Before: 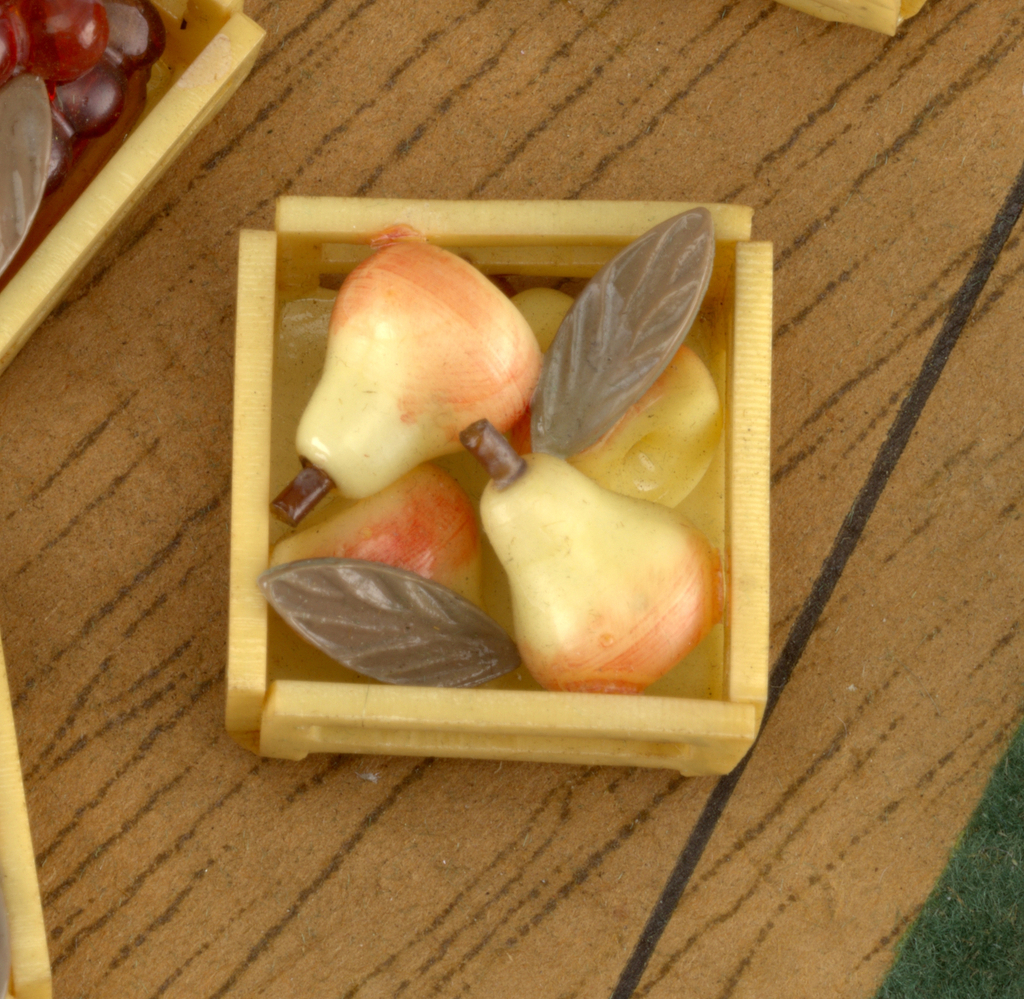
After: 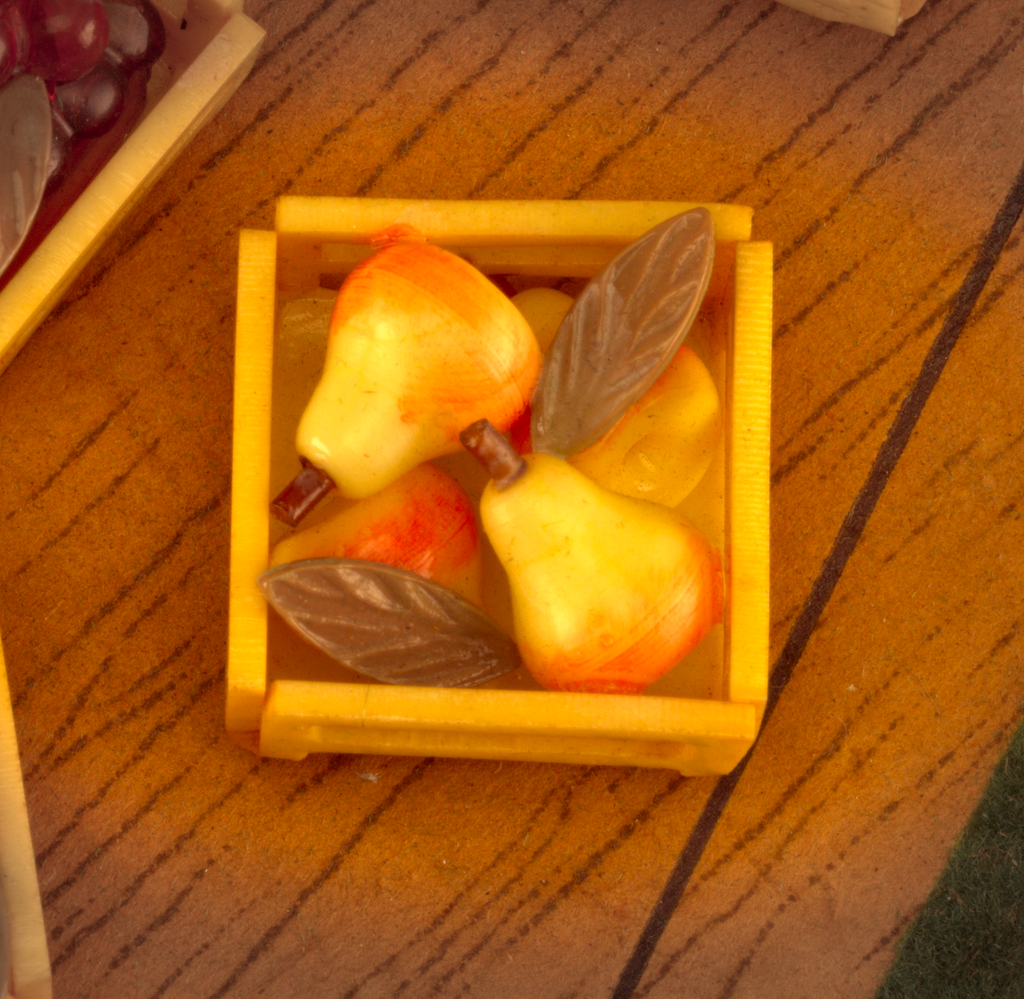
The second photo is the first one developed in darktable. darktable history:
vignetting: fall-off start 100%, brightness -0.406, saturation -0.3, width/height ratio 1.324, dithering 8-bit output, unbound false
rgb curve: mode RGB, independent channels
color correction: highlights a* 10.12, highlights b* 39.04, shadows a* 14.62, shadows b* 3.37
